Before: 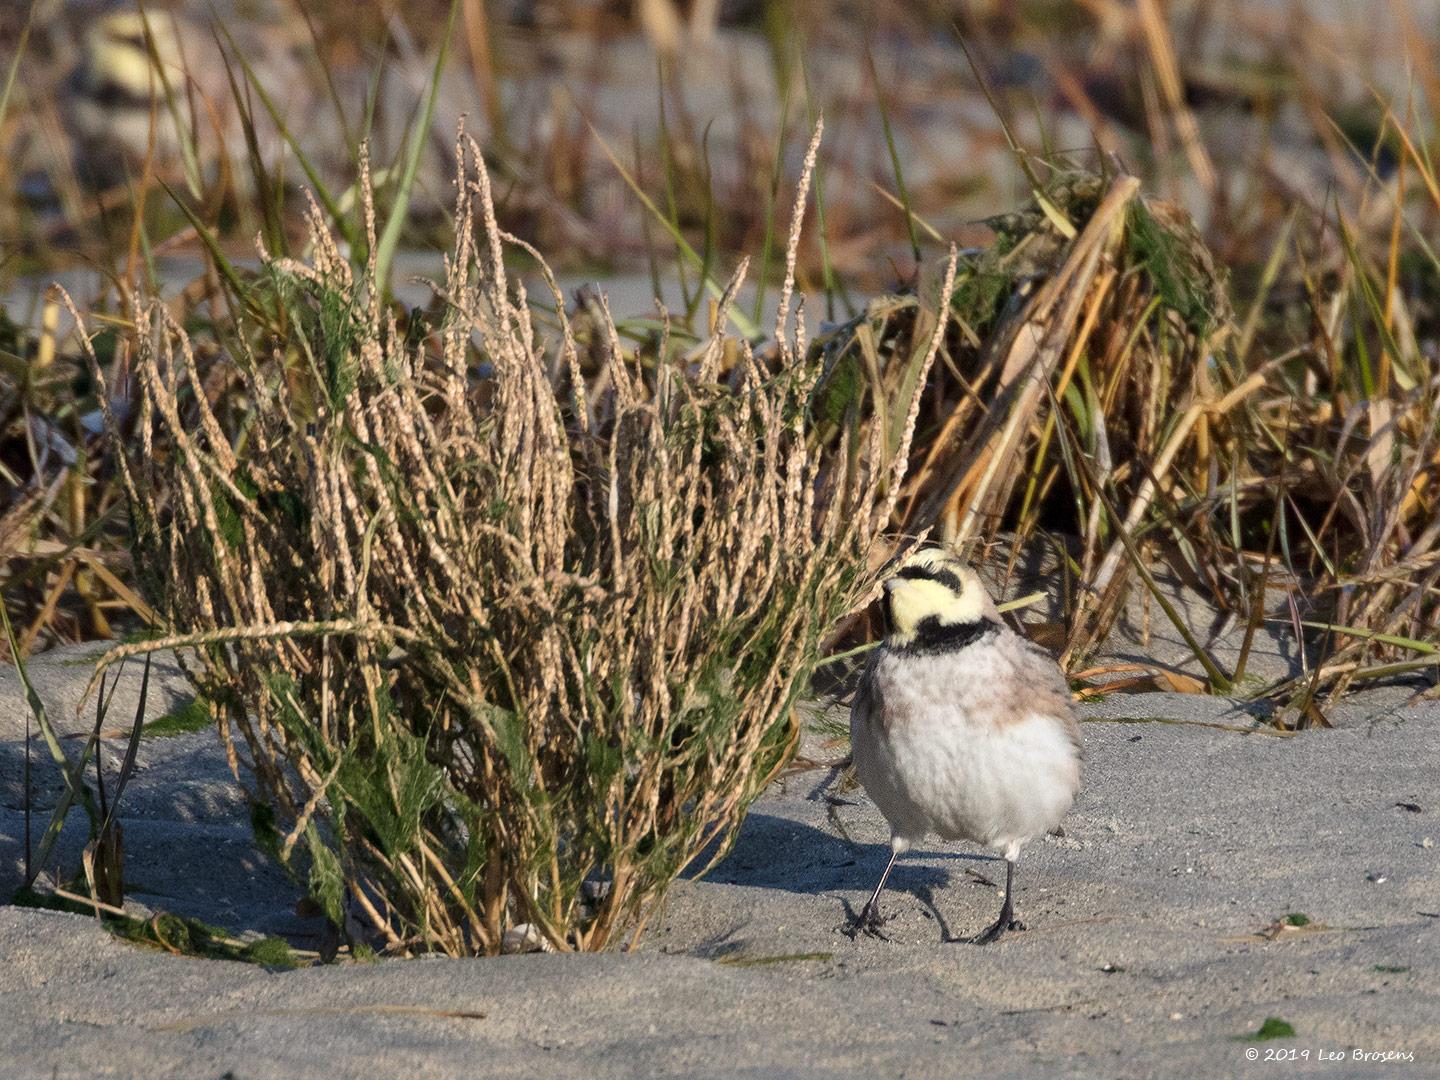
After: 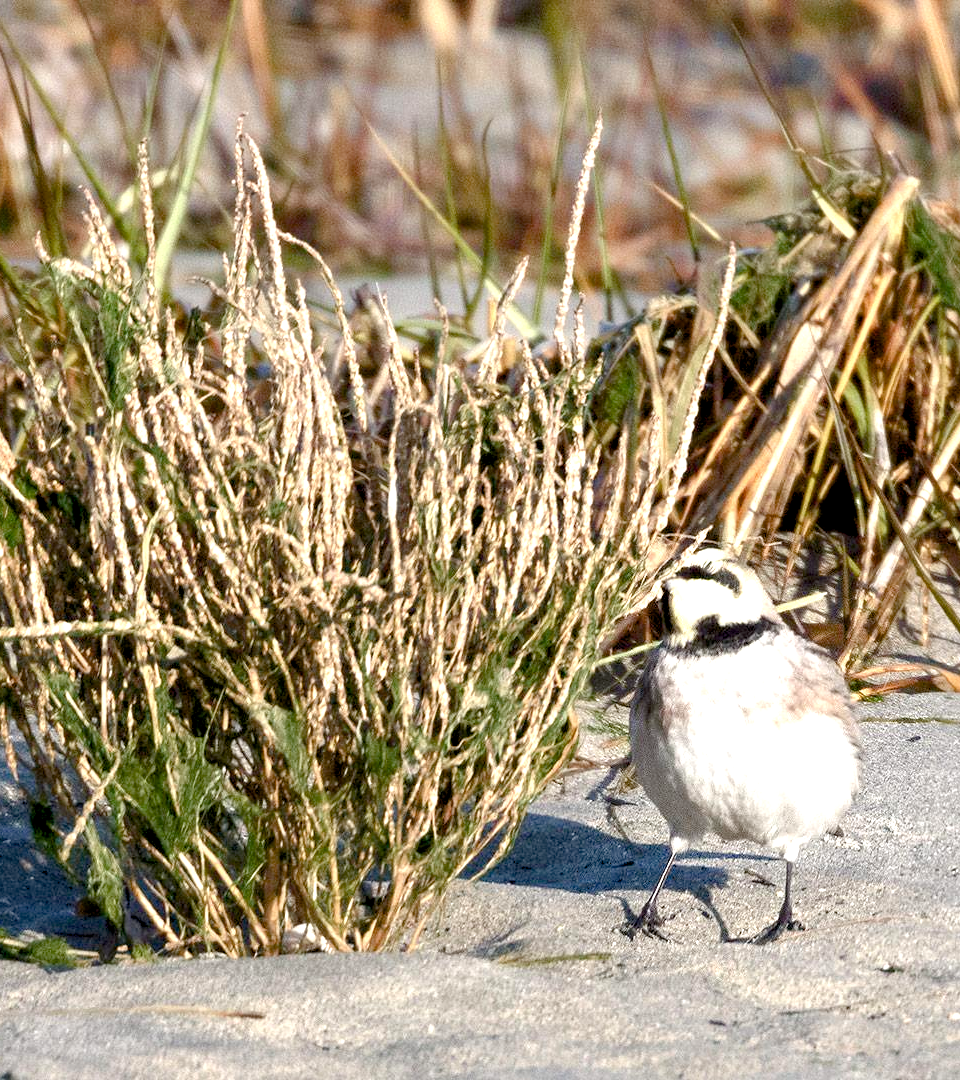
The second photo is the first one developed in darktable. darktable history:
crop and rotate: left 15.354%, right 17.931%
exposure: black level correction 0.001, exposure 1.119 EV, compensate highlight preservation false
color balance rgb: global offset › luminance -0.97%, linear chroma grading › shadows -6.568%, linear chroma grading › highlights -7.571%, linear chroma grading › global chroma -10.198%, linear chroma grading › mid-tones -8.206%, perceptual saturation grading › global saturation 44.729%, perceptual saturation grading › highlights -50.328%, perceptual saturation grading › shadows 30.722%
